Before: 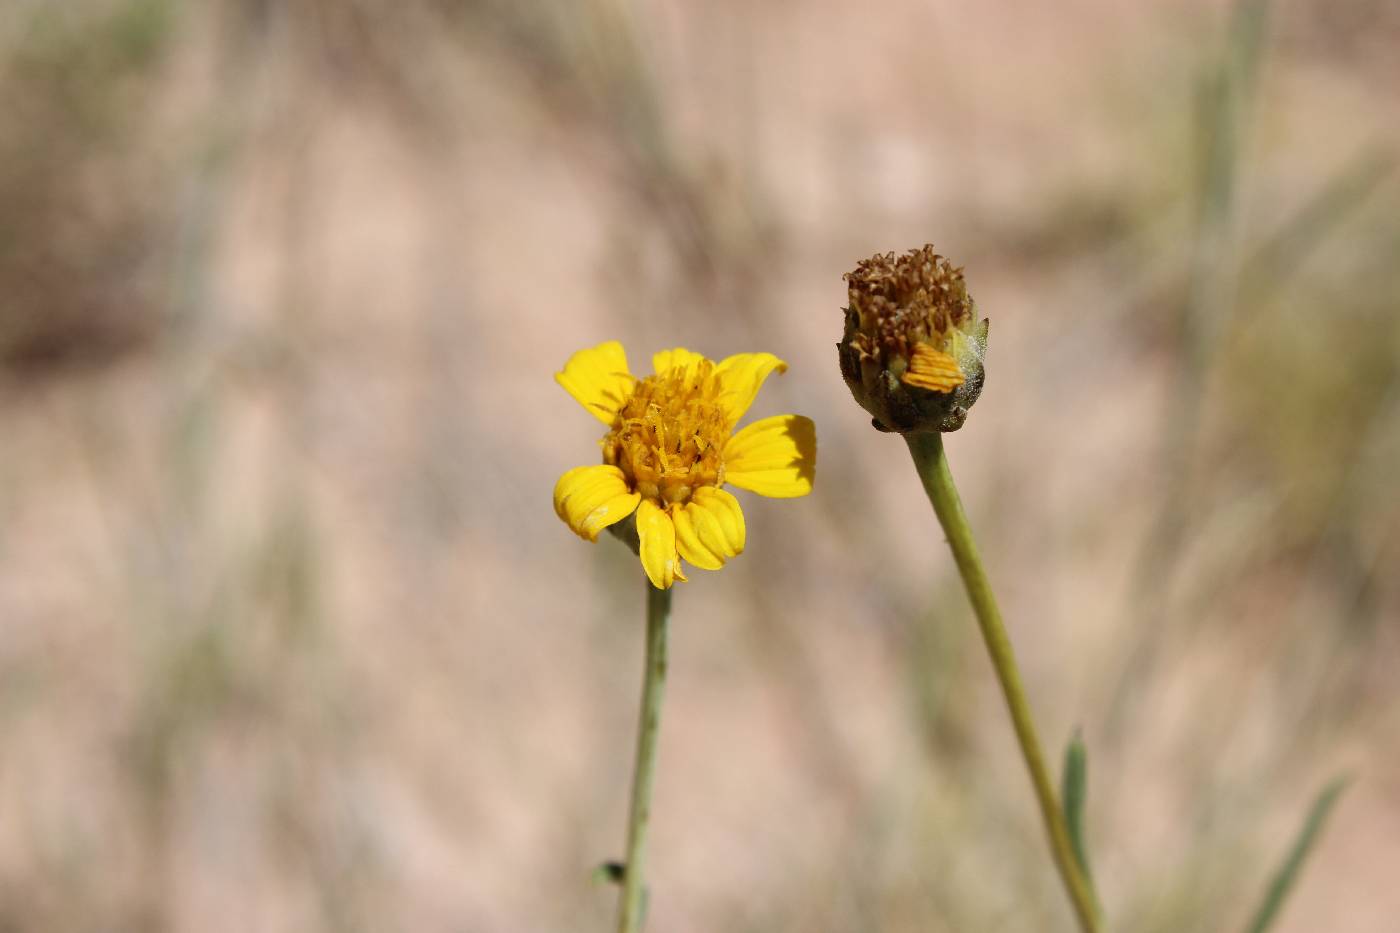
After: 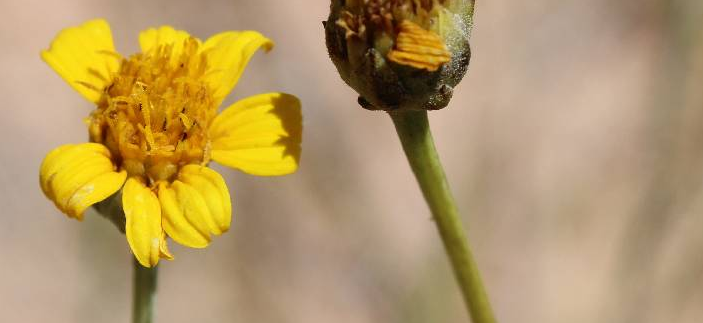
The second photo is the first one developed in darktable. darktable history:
crop: left 36.759%, top 34.584%, right 13.003%, bottom 30.755%
